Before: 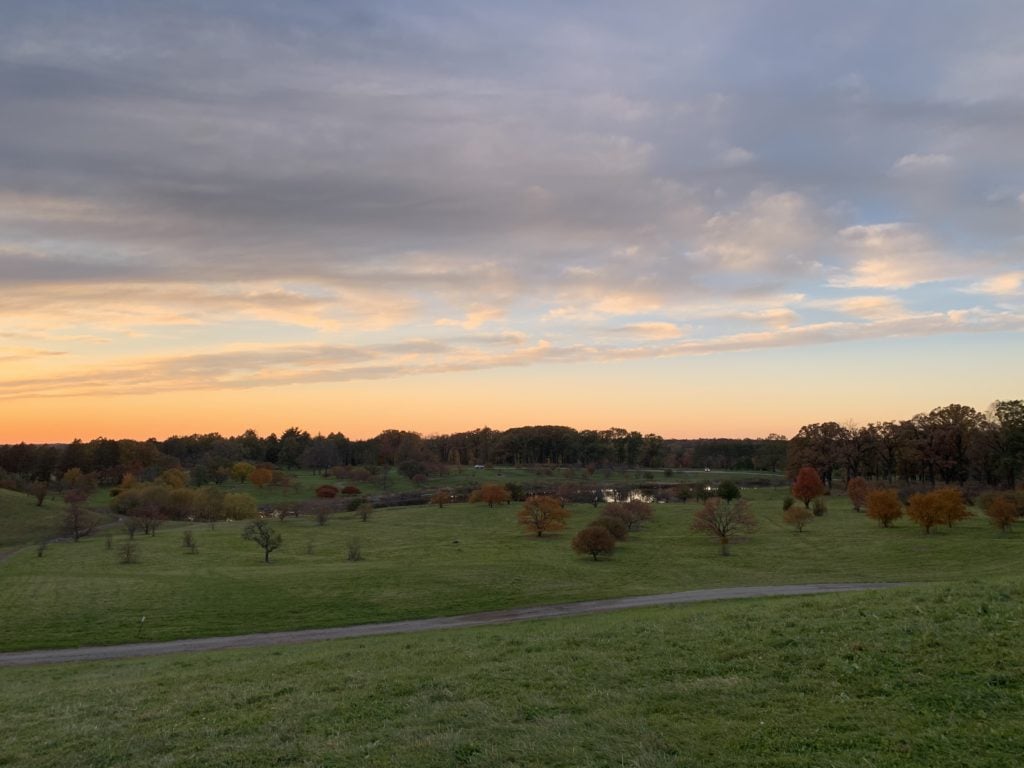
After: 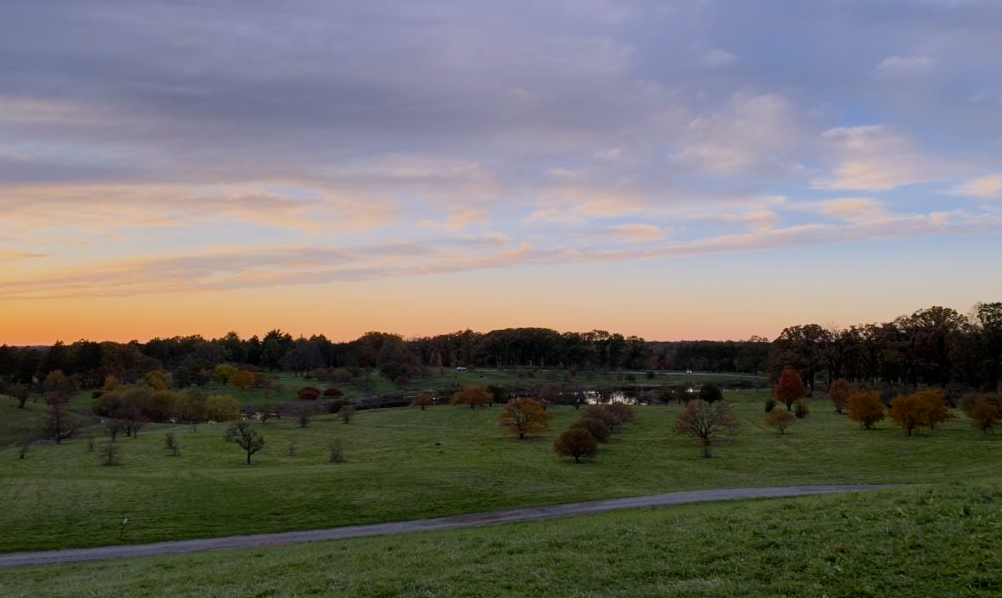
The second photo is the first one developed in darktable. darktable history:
crop and rotate: left 1.814%, top 12.818%, right 0.25%, bottom 9.225%
white balance: red 0.967, blue 1.119, emerald 0.756
filmic rgb: black relative exposure -7.65 EV, white relative exposure 4.56 EV, hardness 3.61, contrast 1.05
color balance rgb: perceptual saturation grading › global saturation 30%, global vibrance 10%
